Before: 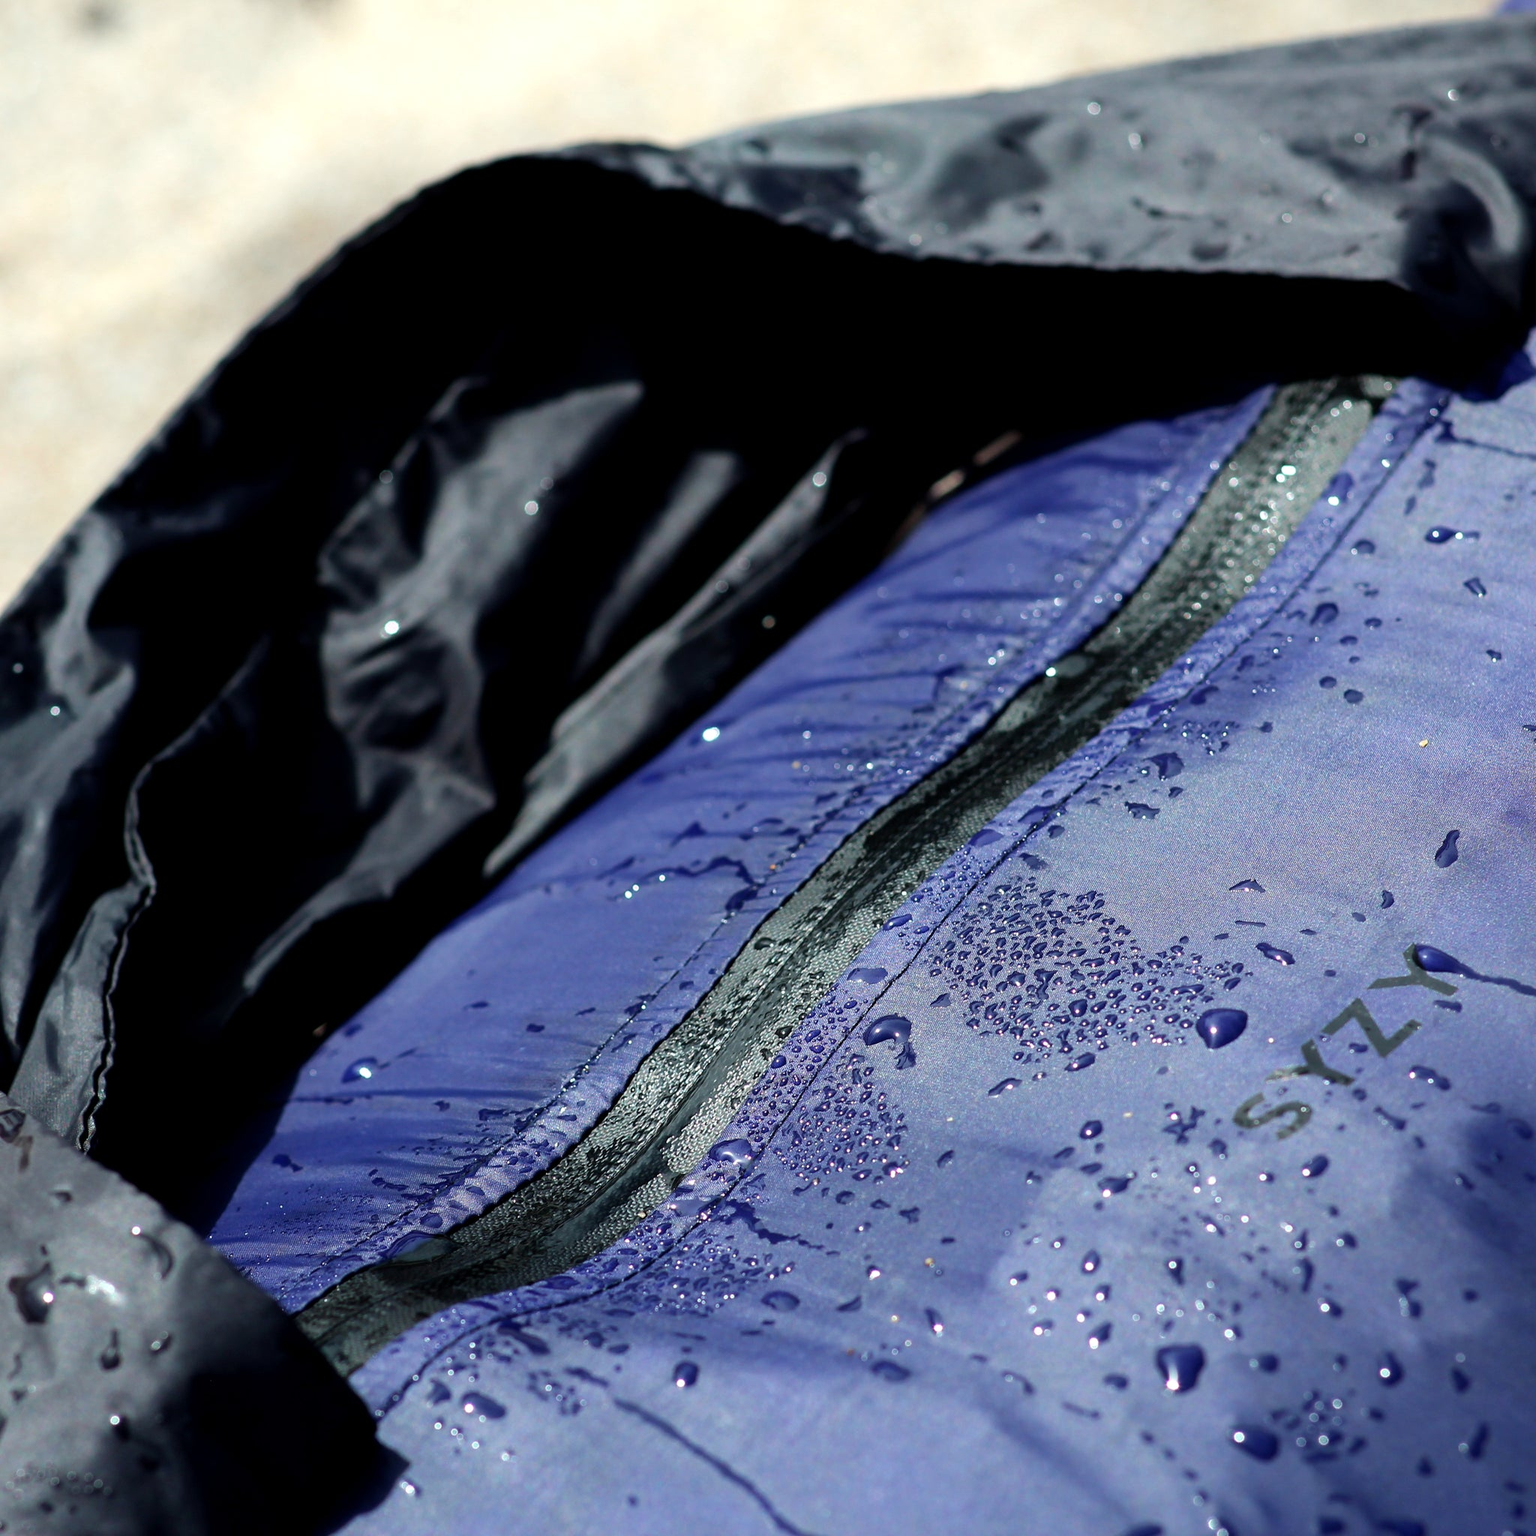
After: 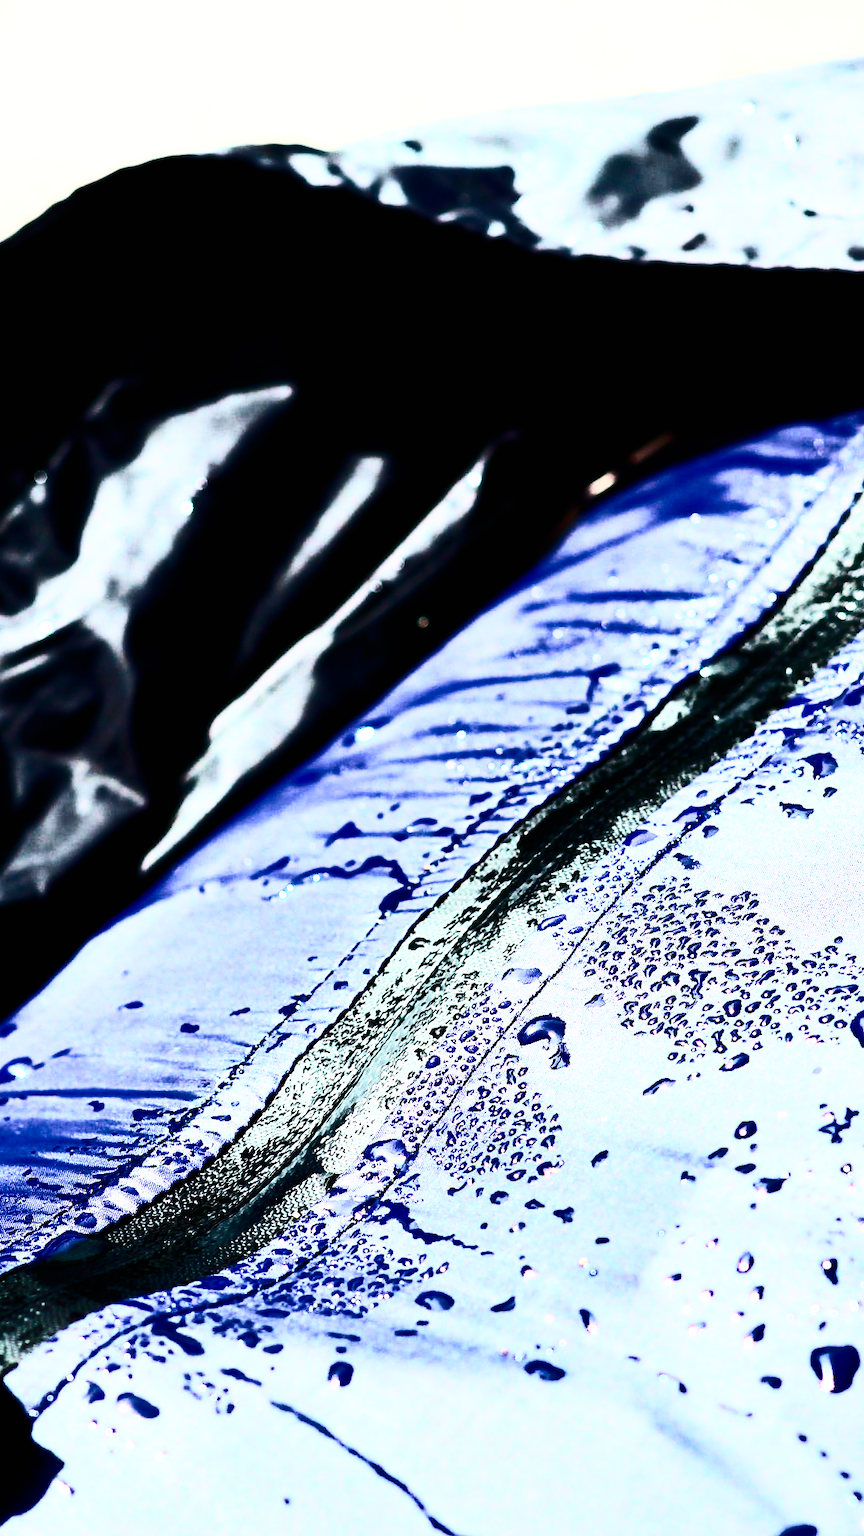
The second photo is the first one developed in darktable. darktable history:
contrast brightness saturation: contrast 0.93, brightness 0.2
shadows and highlights: shadows 32.83, highlights -47.7, soften with gaussian
crop and rotate: left 22.516%, right 21.234%
base curve: curves: ch0 [(0, 0) (0.007, 0.004) (0.027, 0.03) (0.046, 0.07) (0.207, 0.54) (0.442, 0.872) (0.673, 0.972) (1, 1)], preserve colors none
white balance: red 1.009, blue 0.985
